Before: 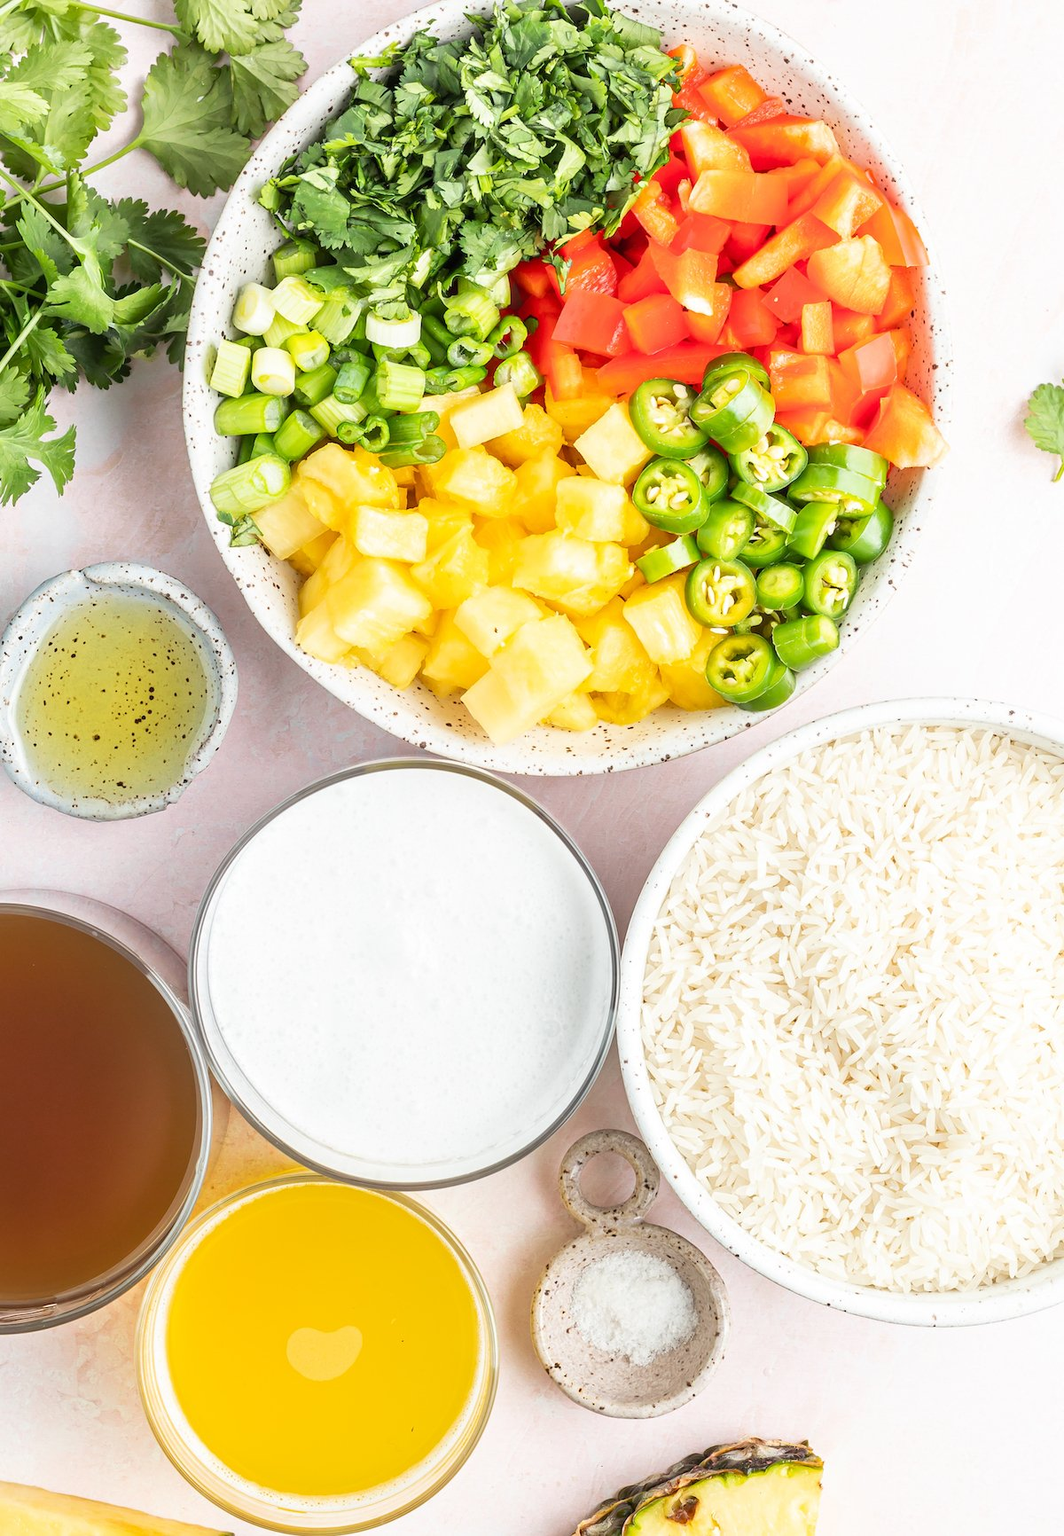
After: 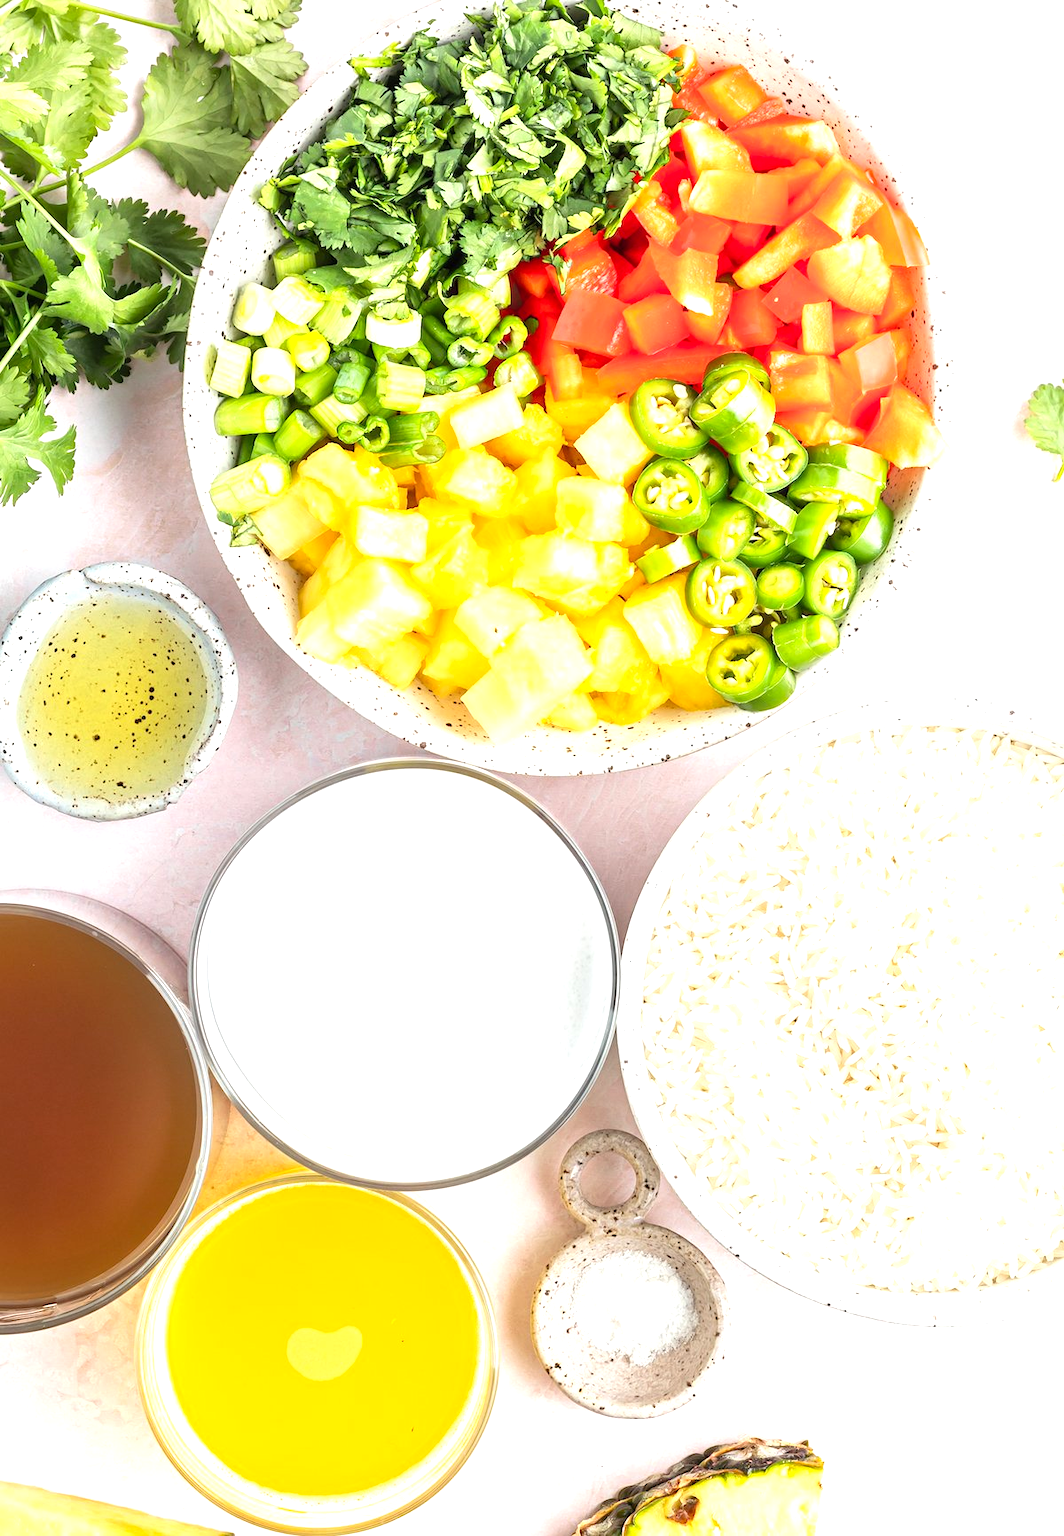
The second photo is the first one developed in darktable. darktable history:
levels: levels [0, 0.43, 0.859]
tone equalizer: on, module defaults
